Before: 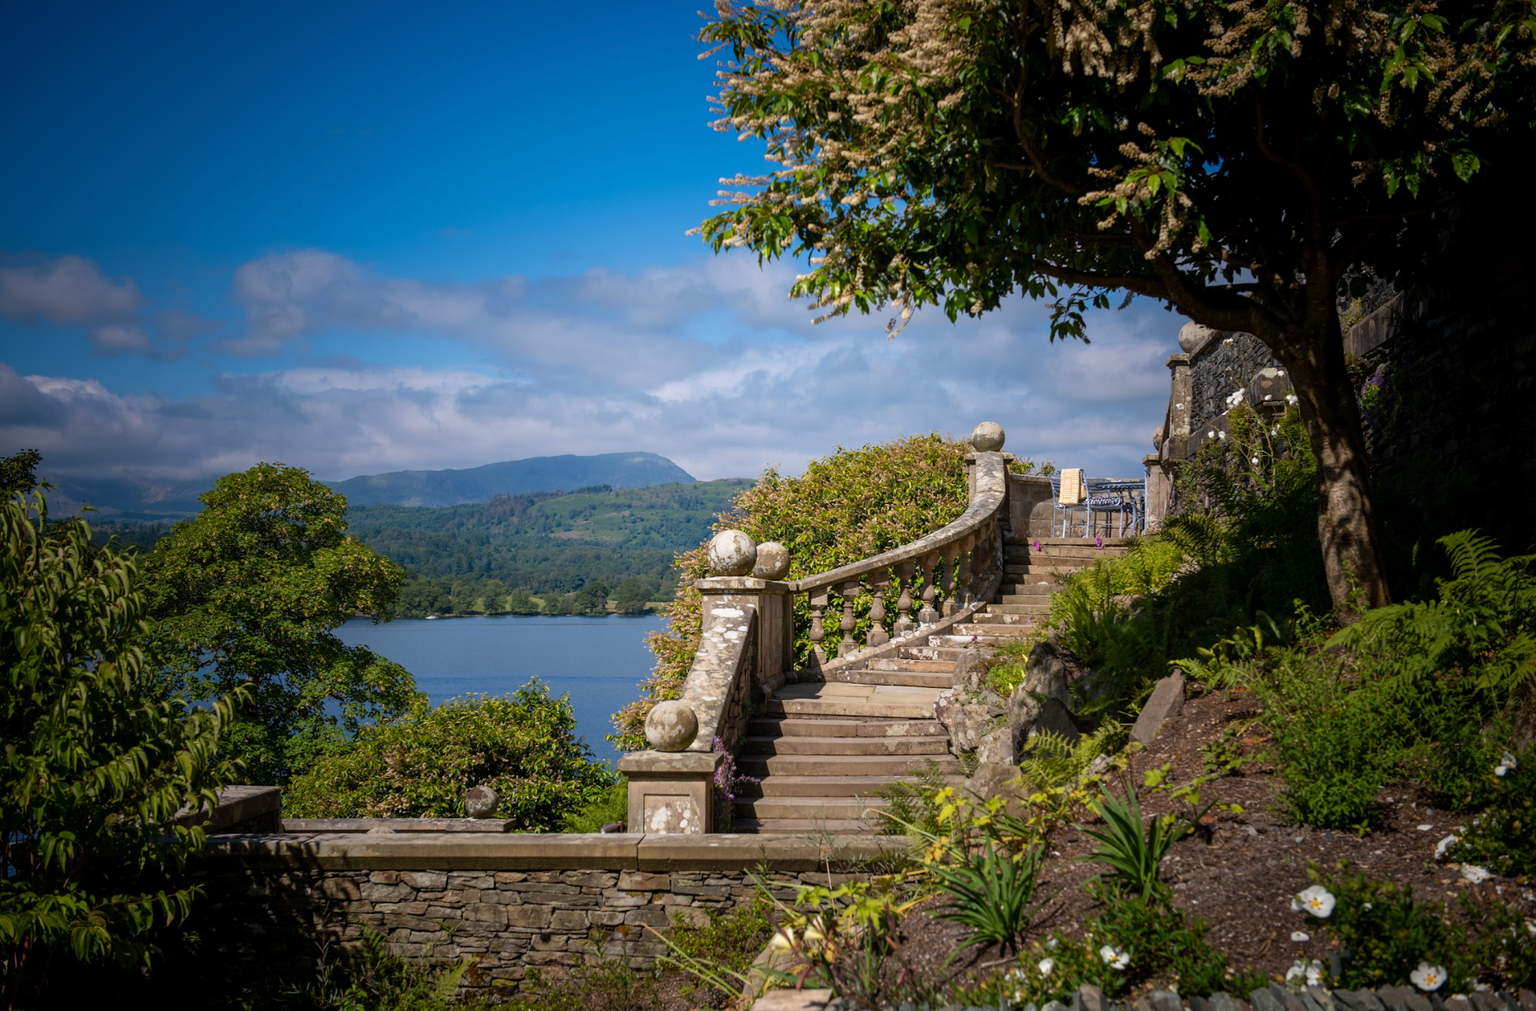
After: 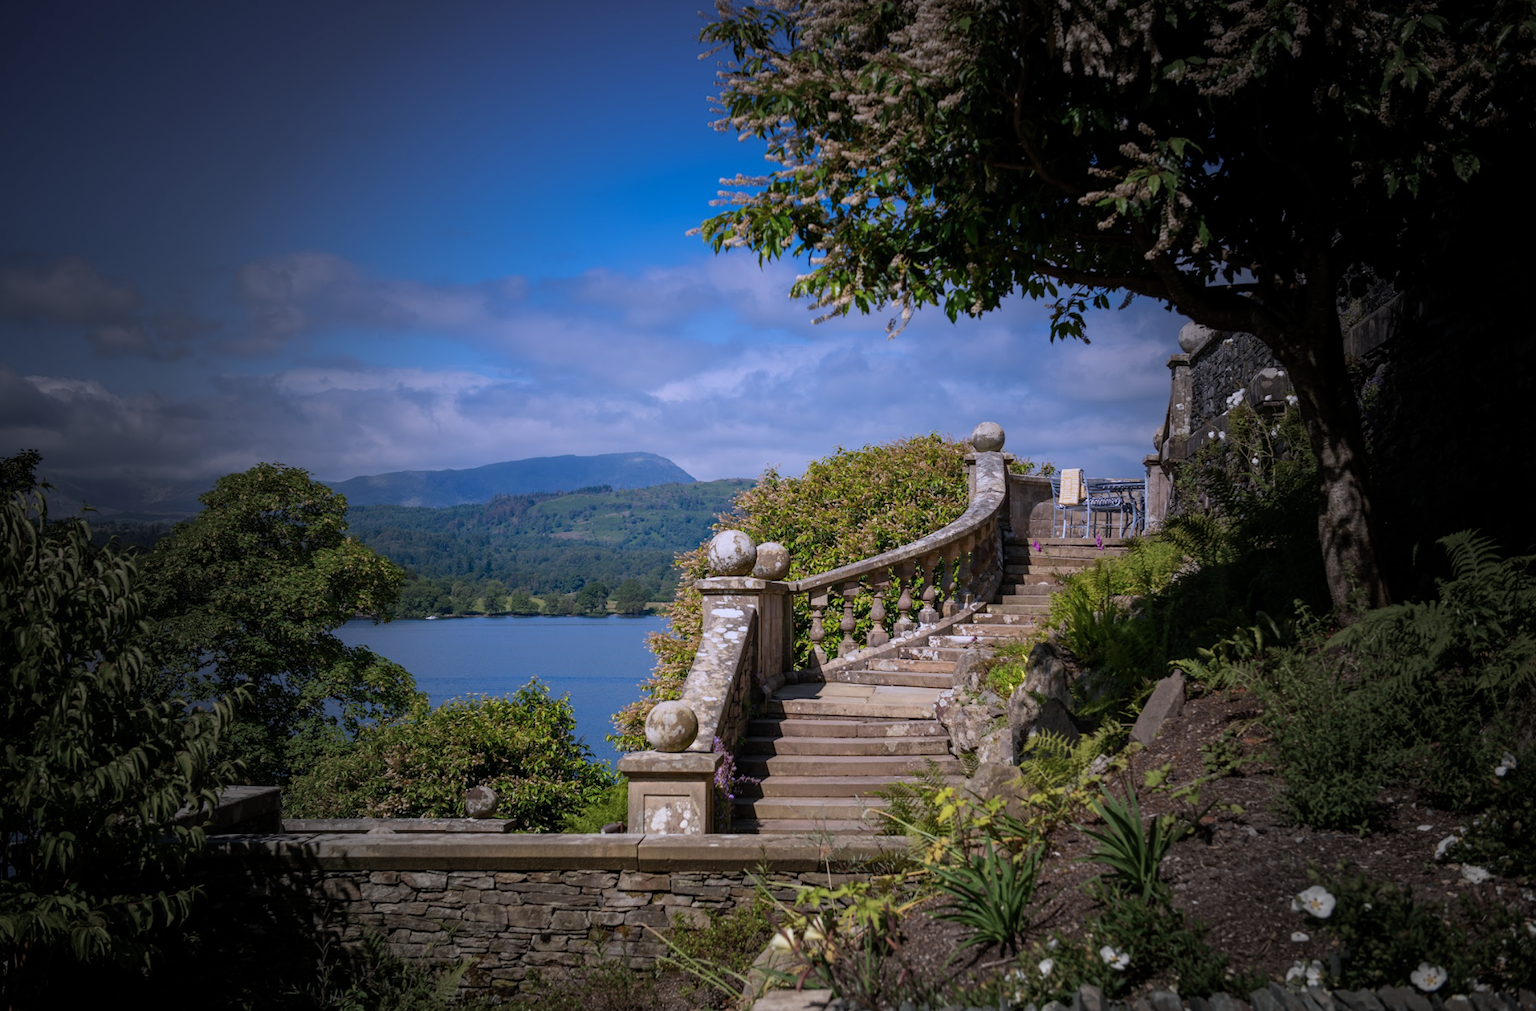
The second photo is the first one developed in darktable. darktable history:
graduated density: hue 238.83°, saturation 50%
vignetting: fall-off start 40%, fall-off radius 40%
color calibration: illuminant as shot in camera, x 0.358, y 0.373, temperature 4628.91 K
